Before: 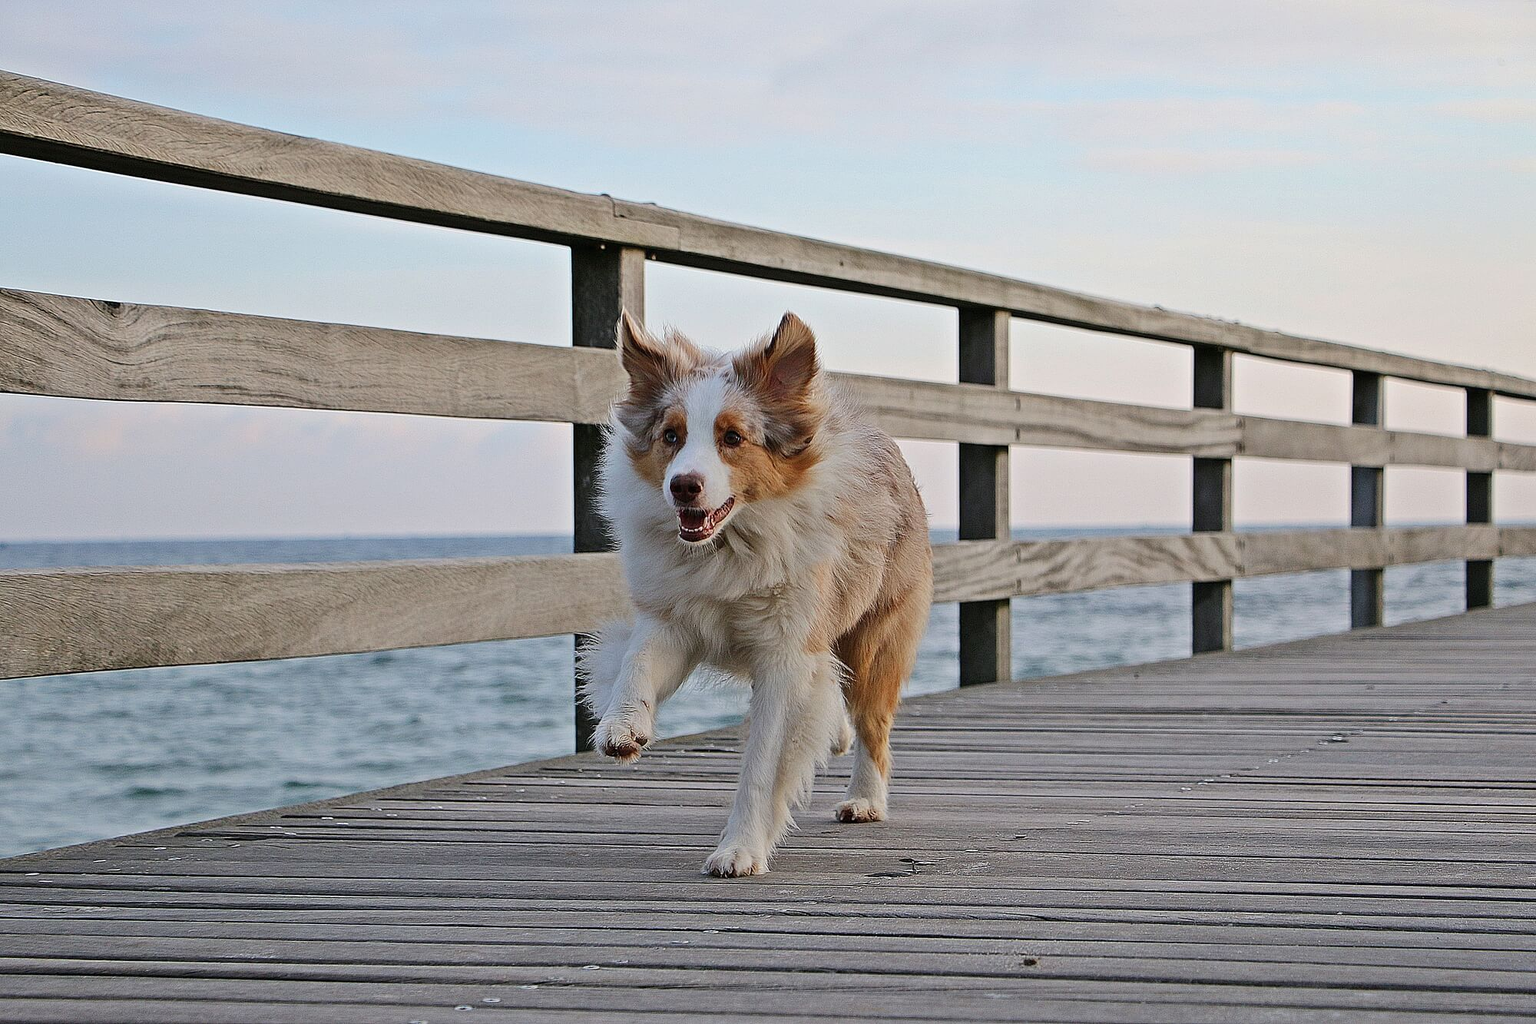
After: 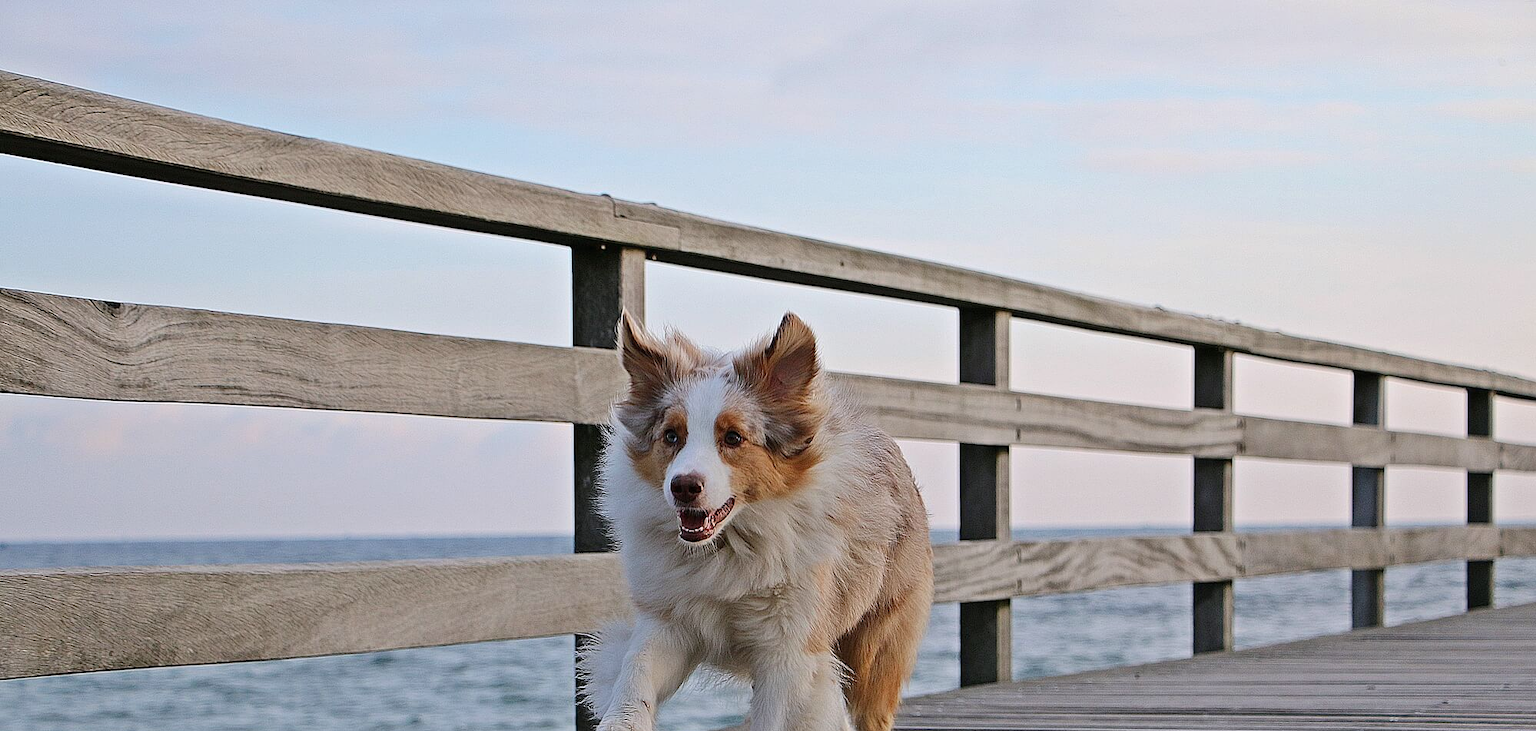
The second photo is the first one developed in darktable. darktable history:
crop: bottom 28.576%
white balance: red 1.004, blue 1.024
